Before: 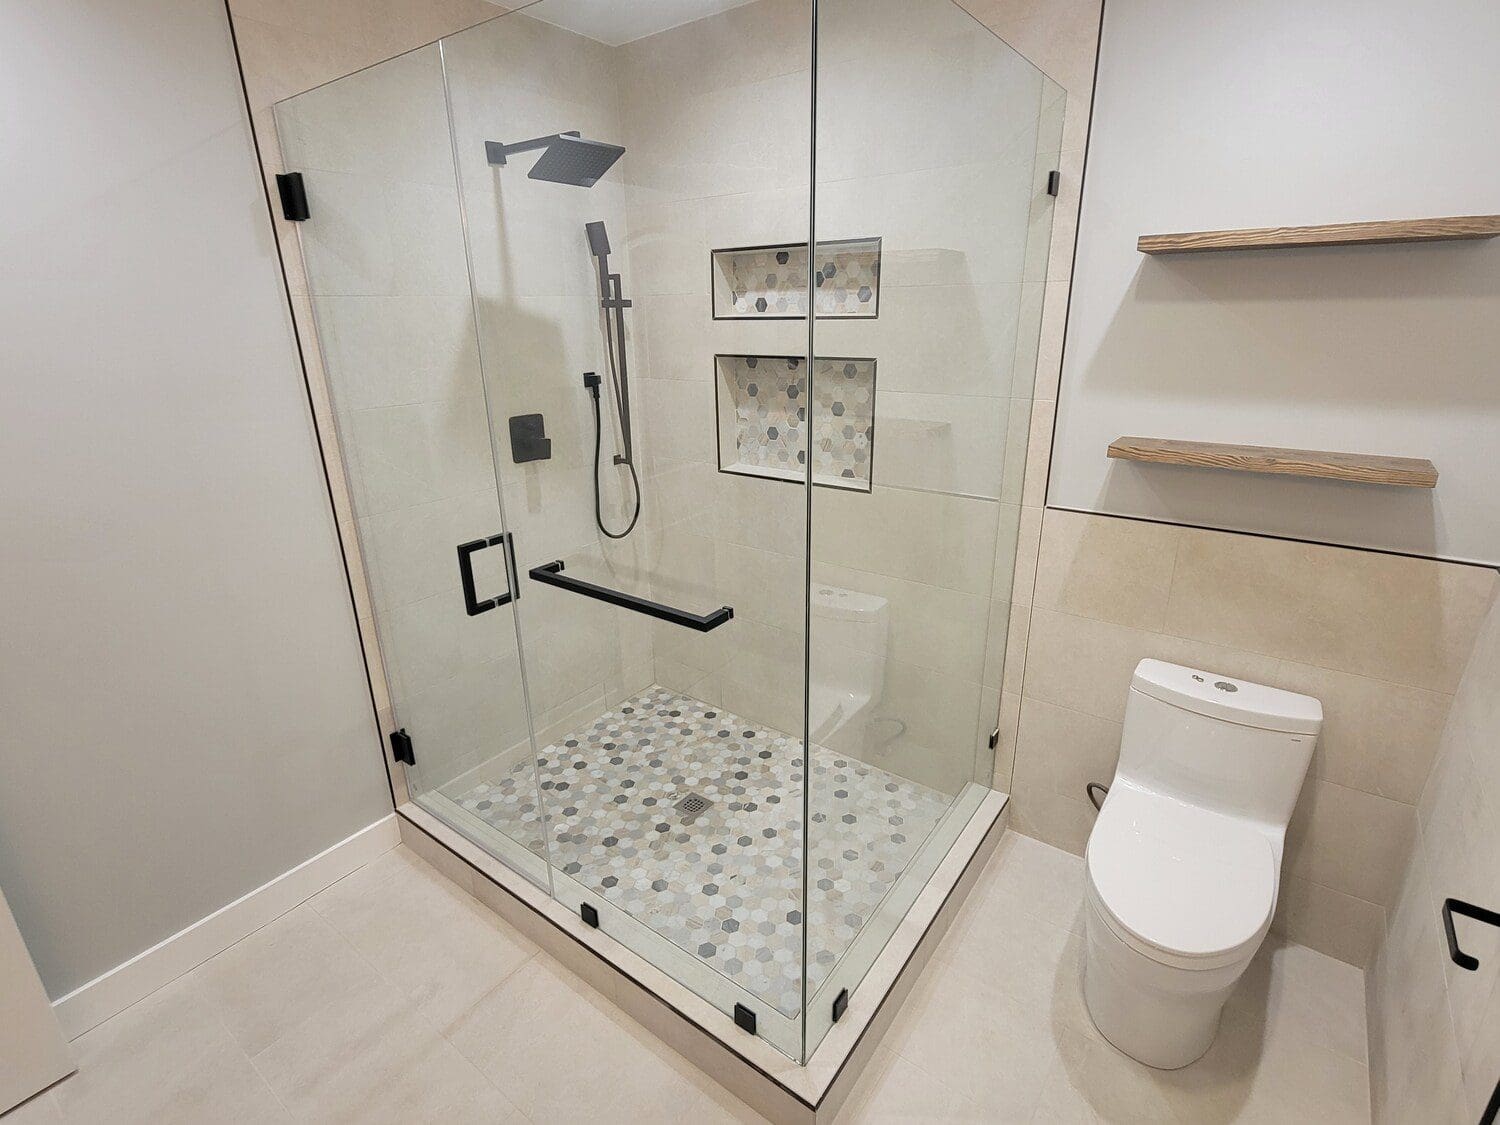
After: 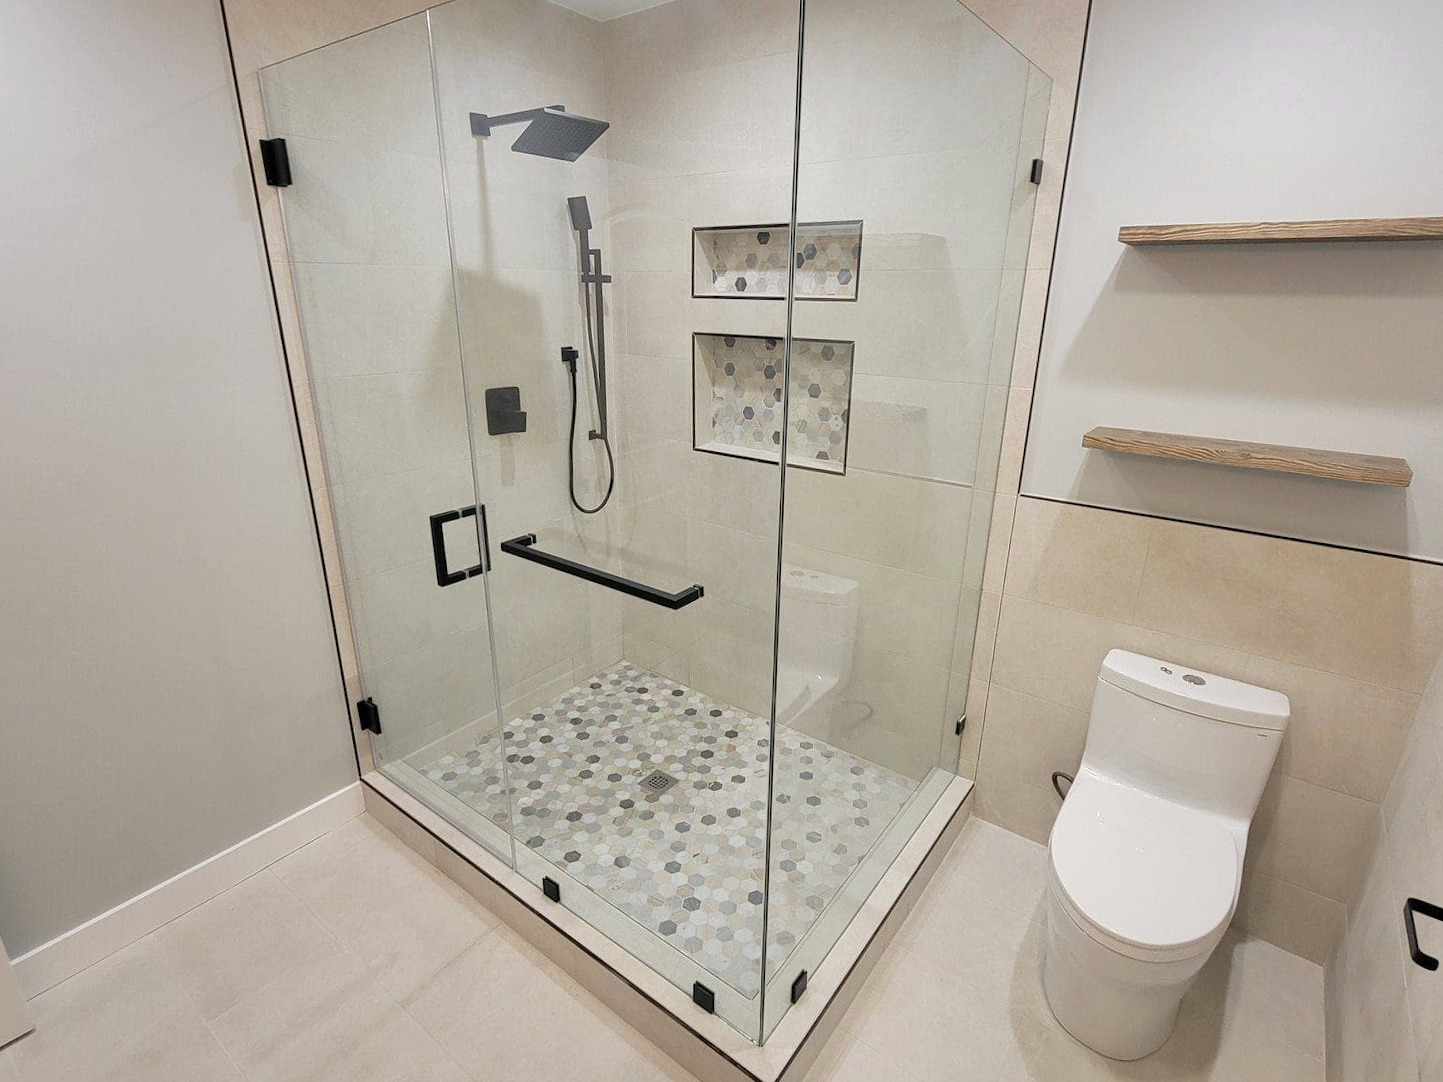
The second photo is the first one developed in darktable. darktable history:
color balance rgb: saturation formula JzAzBz (2021)
crop and rotate: angle -1.69°
